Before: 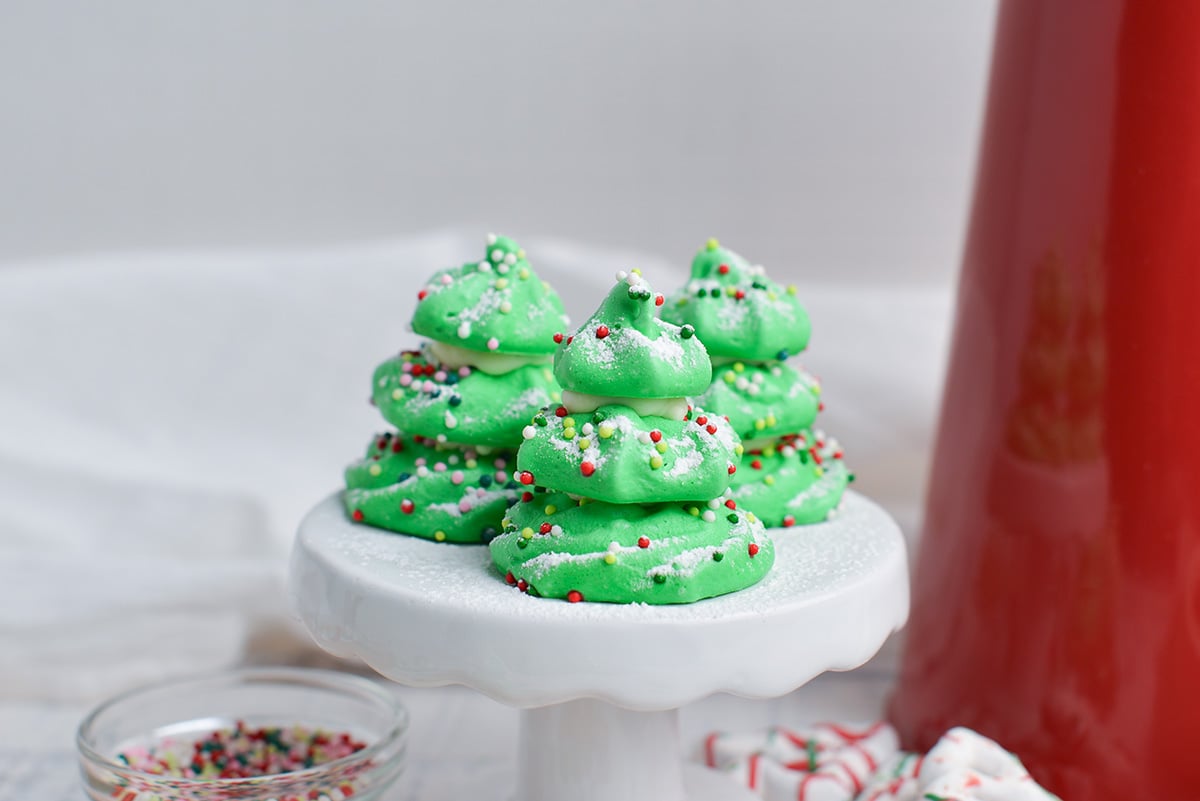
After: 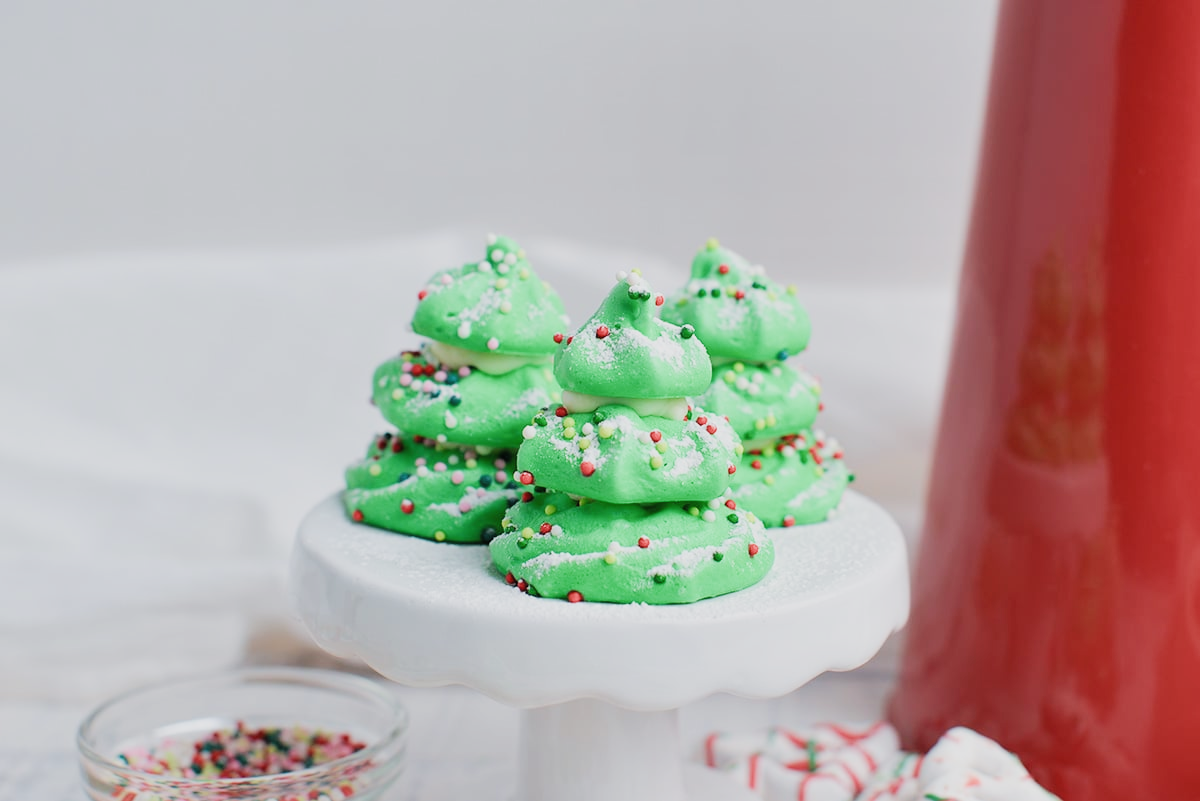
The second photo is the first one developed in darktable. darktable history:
exposure: exposure 0.559 EV, compensate exposure bias true, compensate highlight preservation false
filmic rgb: black relative exposure -7.65 EV, white relative exposure 4.56 EV, threshold 2.99 EV, hardness 3.61, color science v4 (2020), enable highlight reconstruction true
